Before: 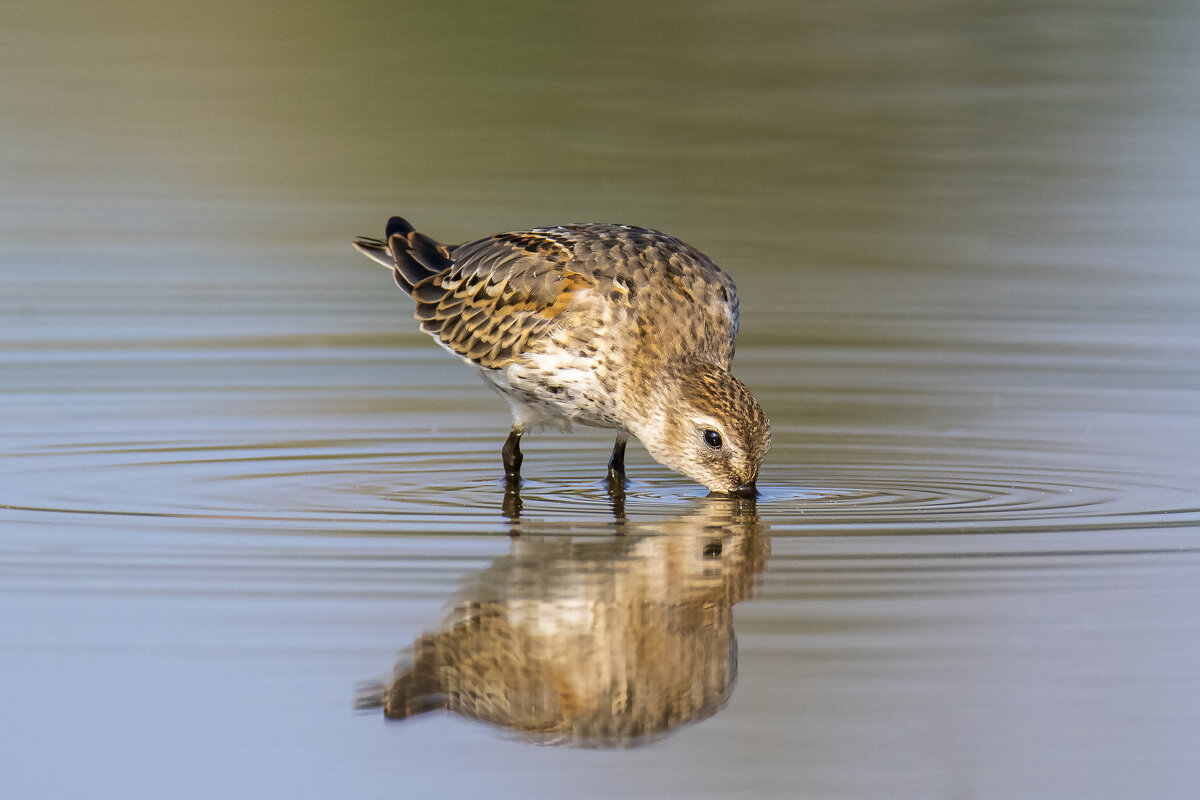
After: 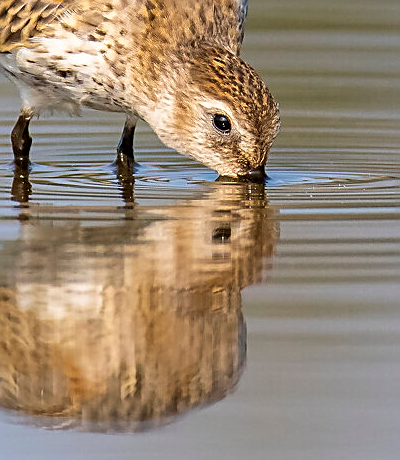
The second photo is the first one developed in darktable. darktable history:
sharpen: on, module defaults
crop: left 40.972%, top 39.584%, right 25.66%, bottom 2.832%
